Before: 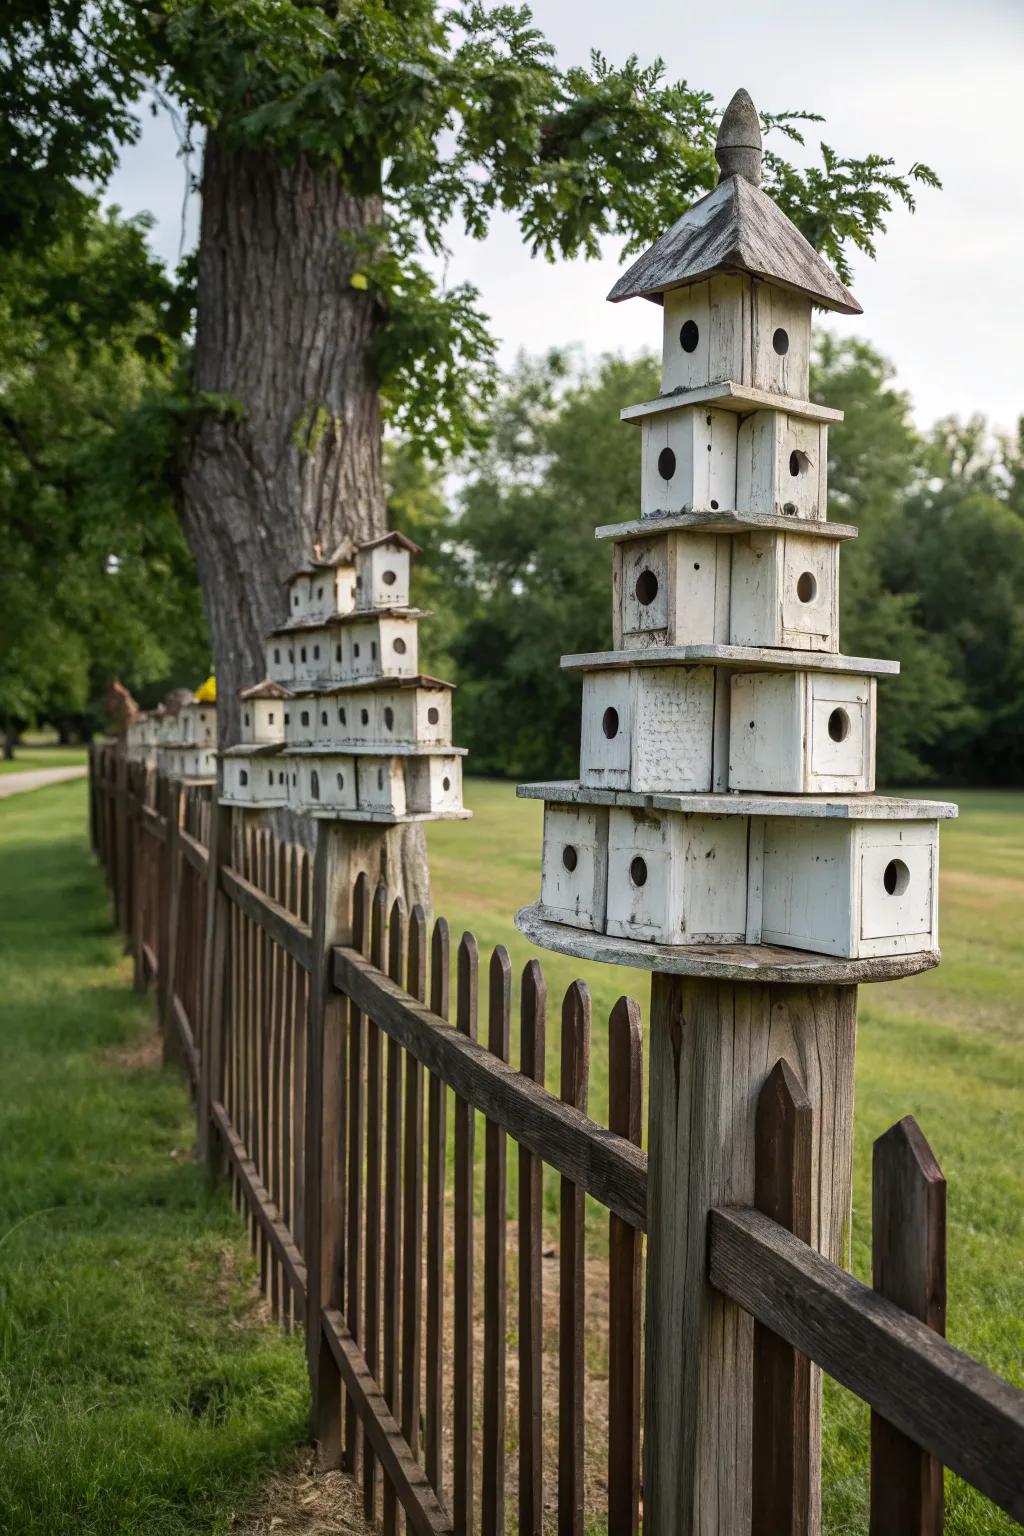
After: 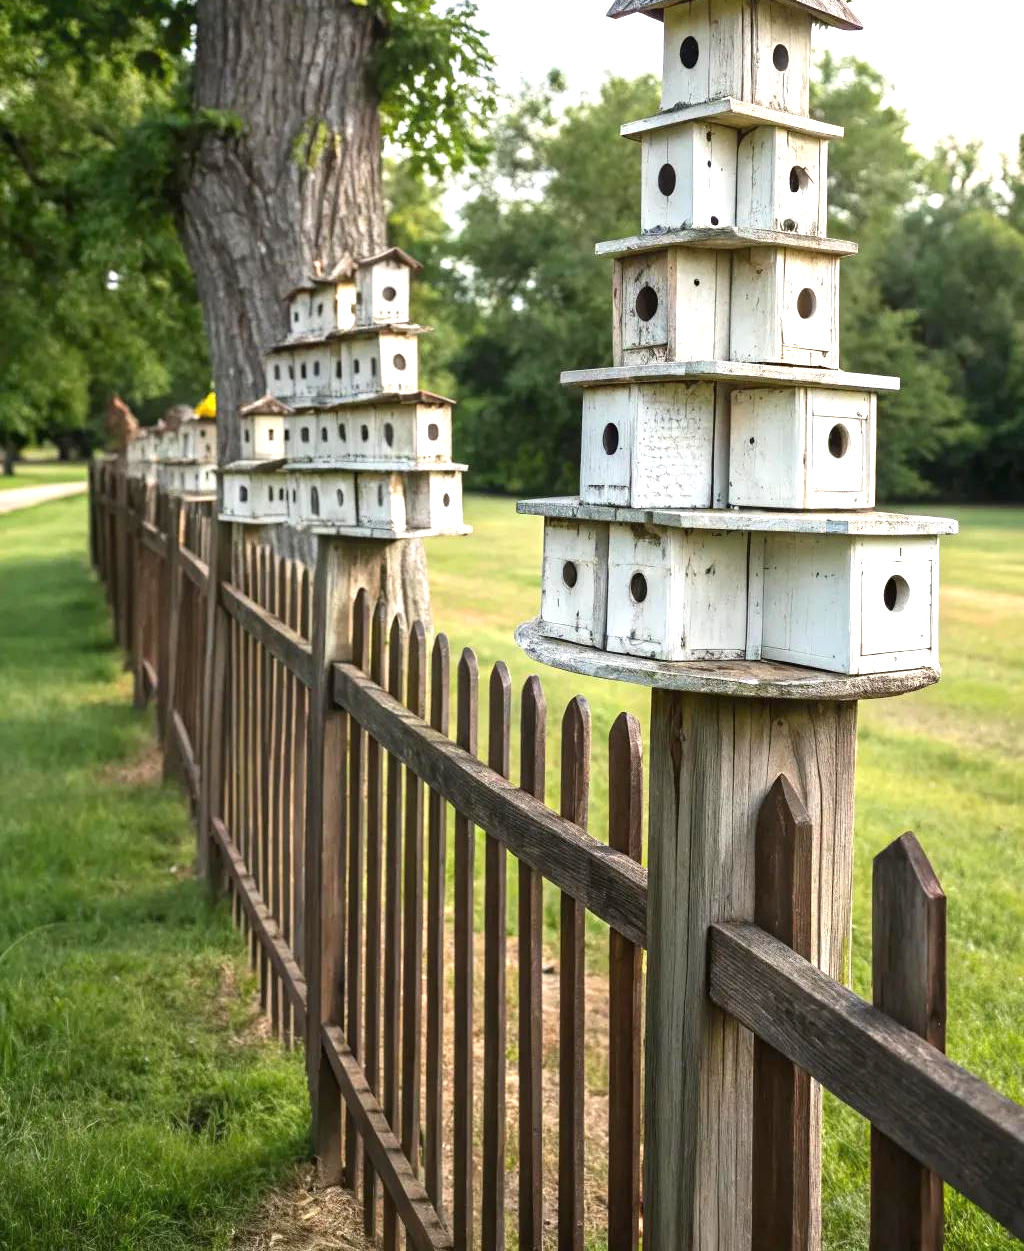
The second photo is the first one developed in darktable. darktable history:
crop and rotate: top 18.507%
exposure: black level correction 0, exposure 1 EV, compensate exposure bias true, compensate highlight preservation false
